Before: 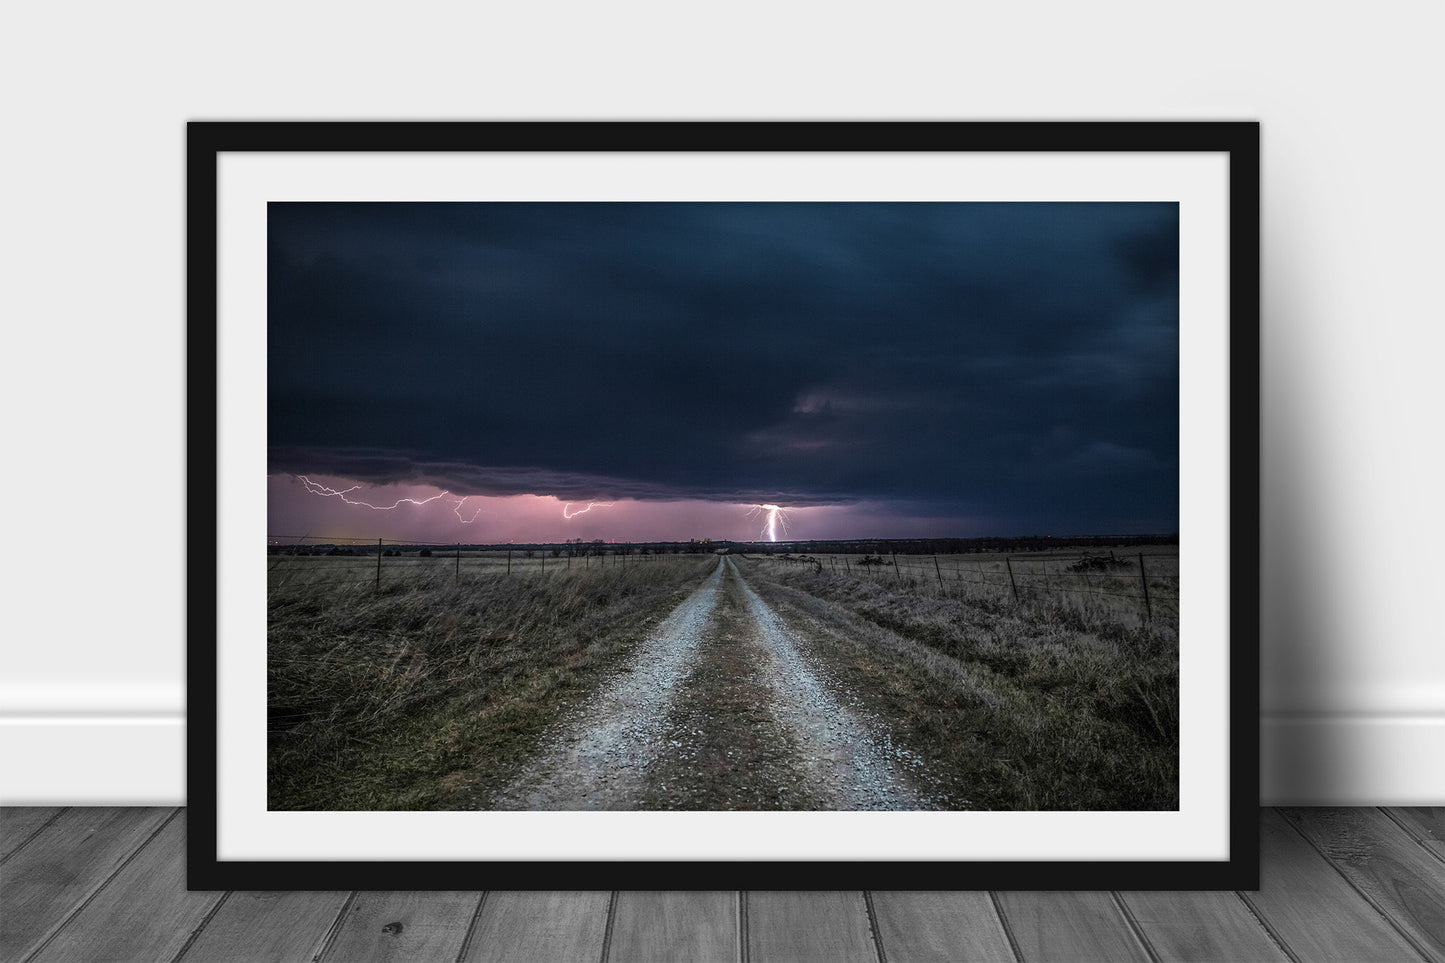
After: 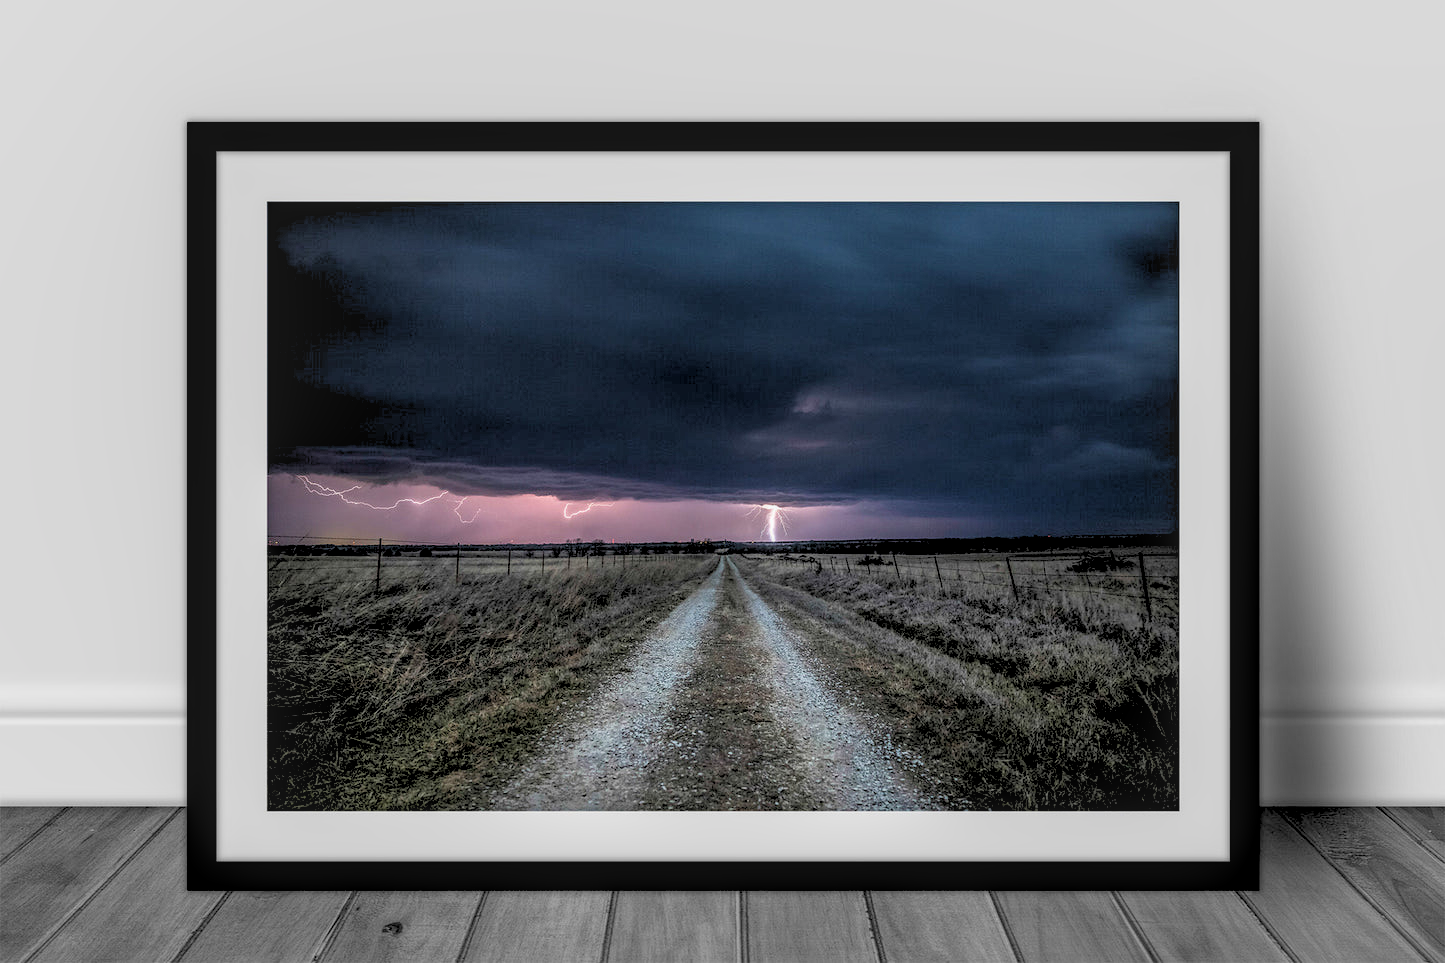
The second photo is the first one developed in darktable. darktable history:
local contrast: on, module defaults
rgb levels: preserve colors sum RGB, levels [[0.038, 0.433, 0.934], [0, 0.5, 1], [0, 0.5, 1]]
